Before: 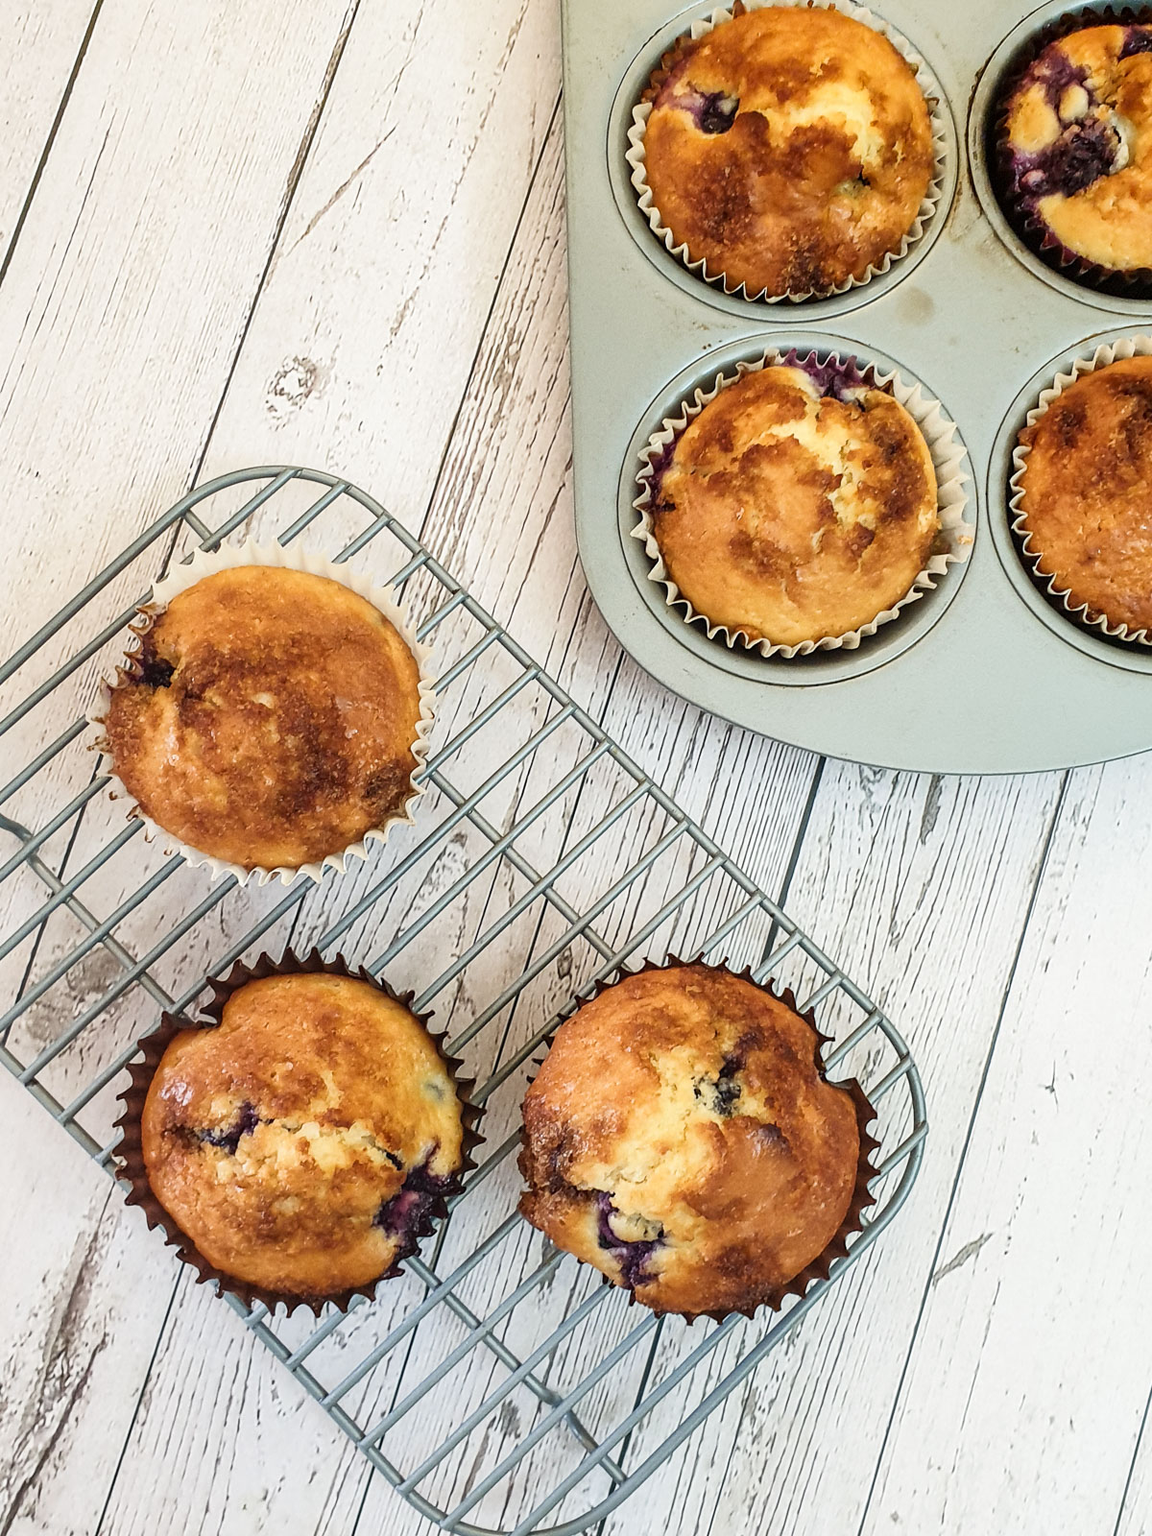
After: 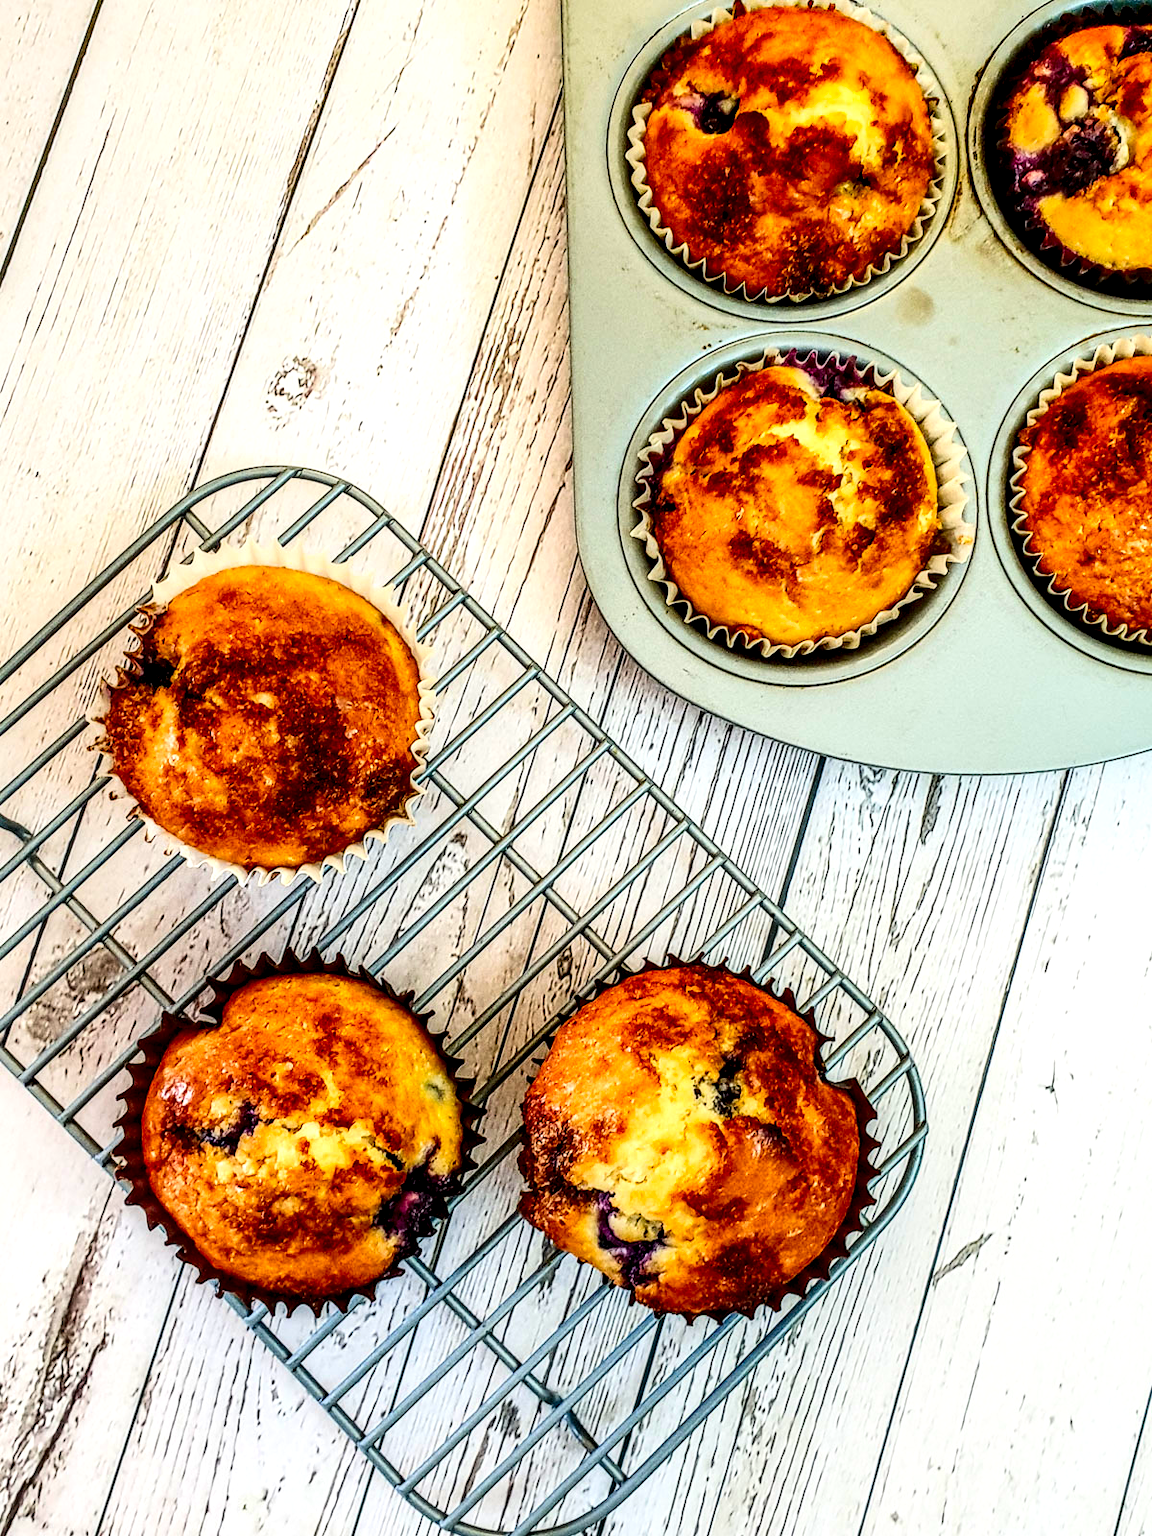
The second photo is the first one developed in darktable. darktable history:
contrast brightness saturation: contrast 0.26, brightness 0.02, saturation 0.87
local contrast: highlights 19%, detail 186%
